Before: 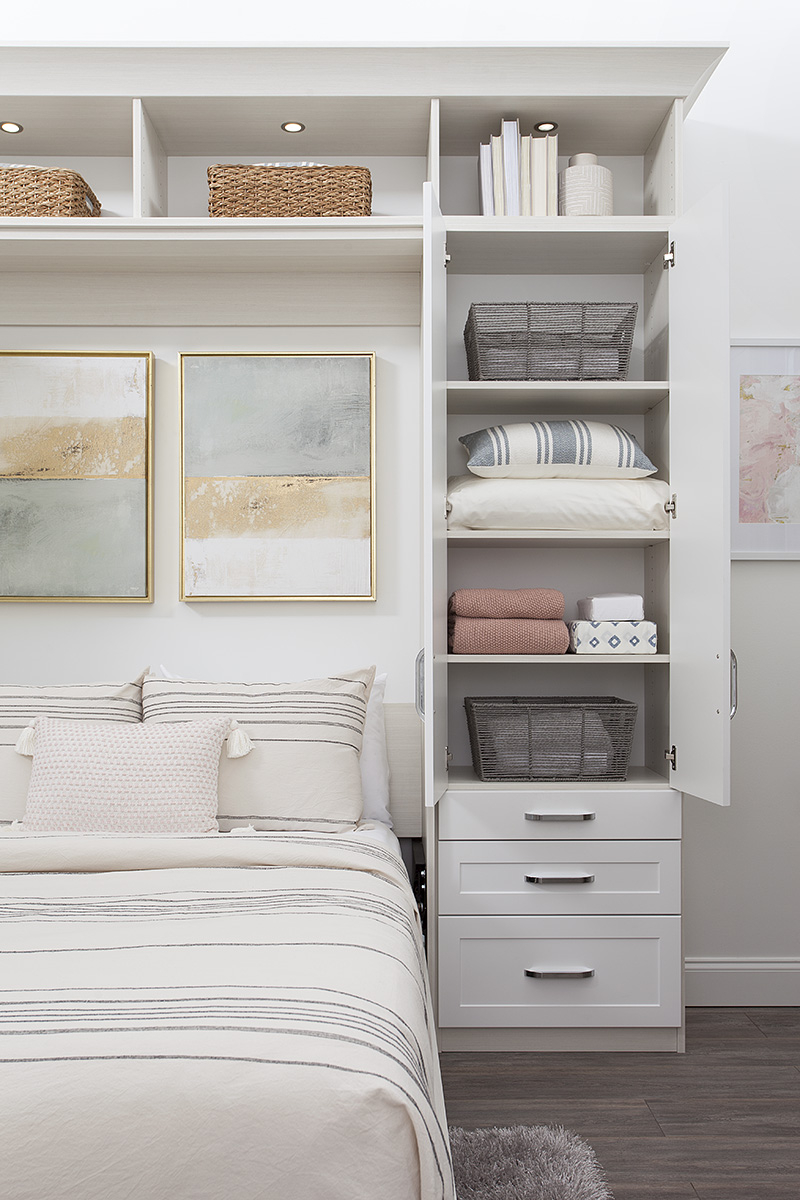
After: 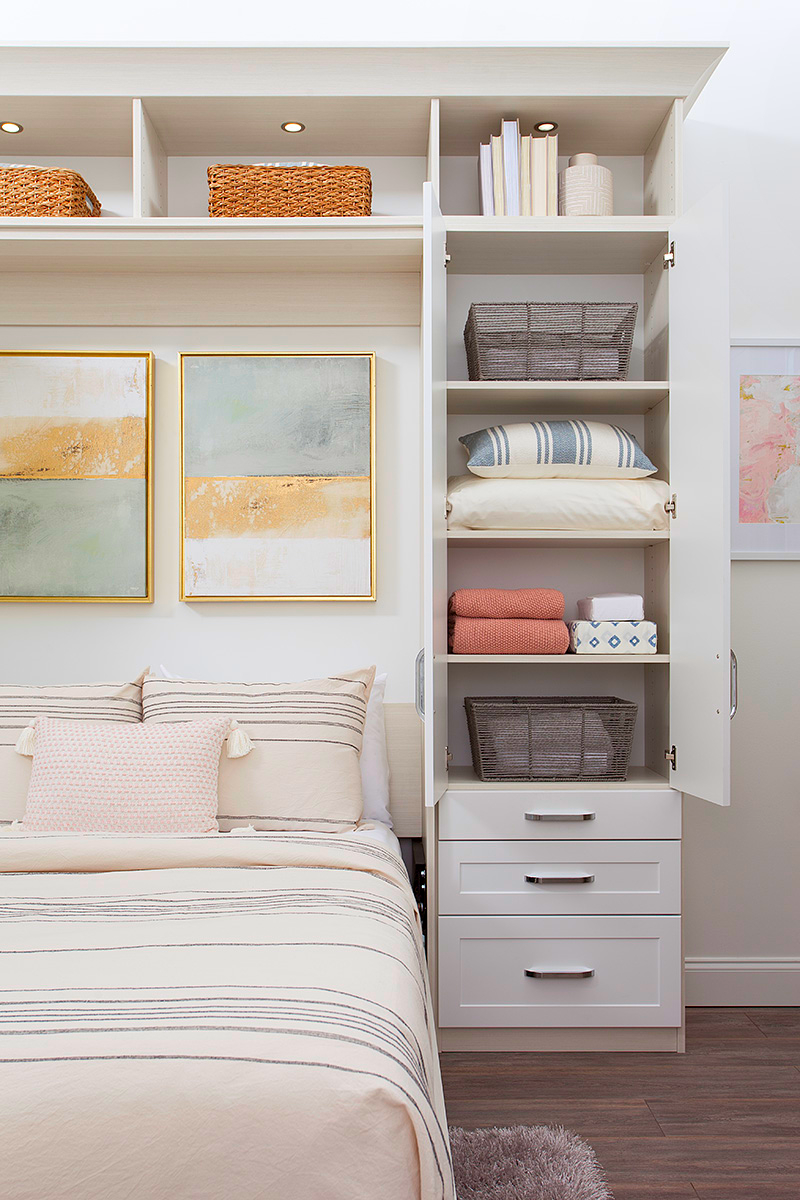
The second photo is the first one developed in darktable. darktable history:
white balance: emerald 1
color correction: saturation 1.8
